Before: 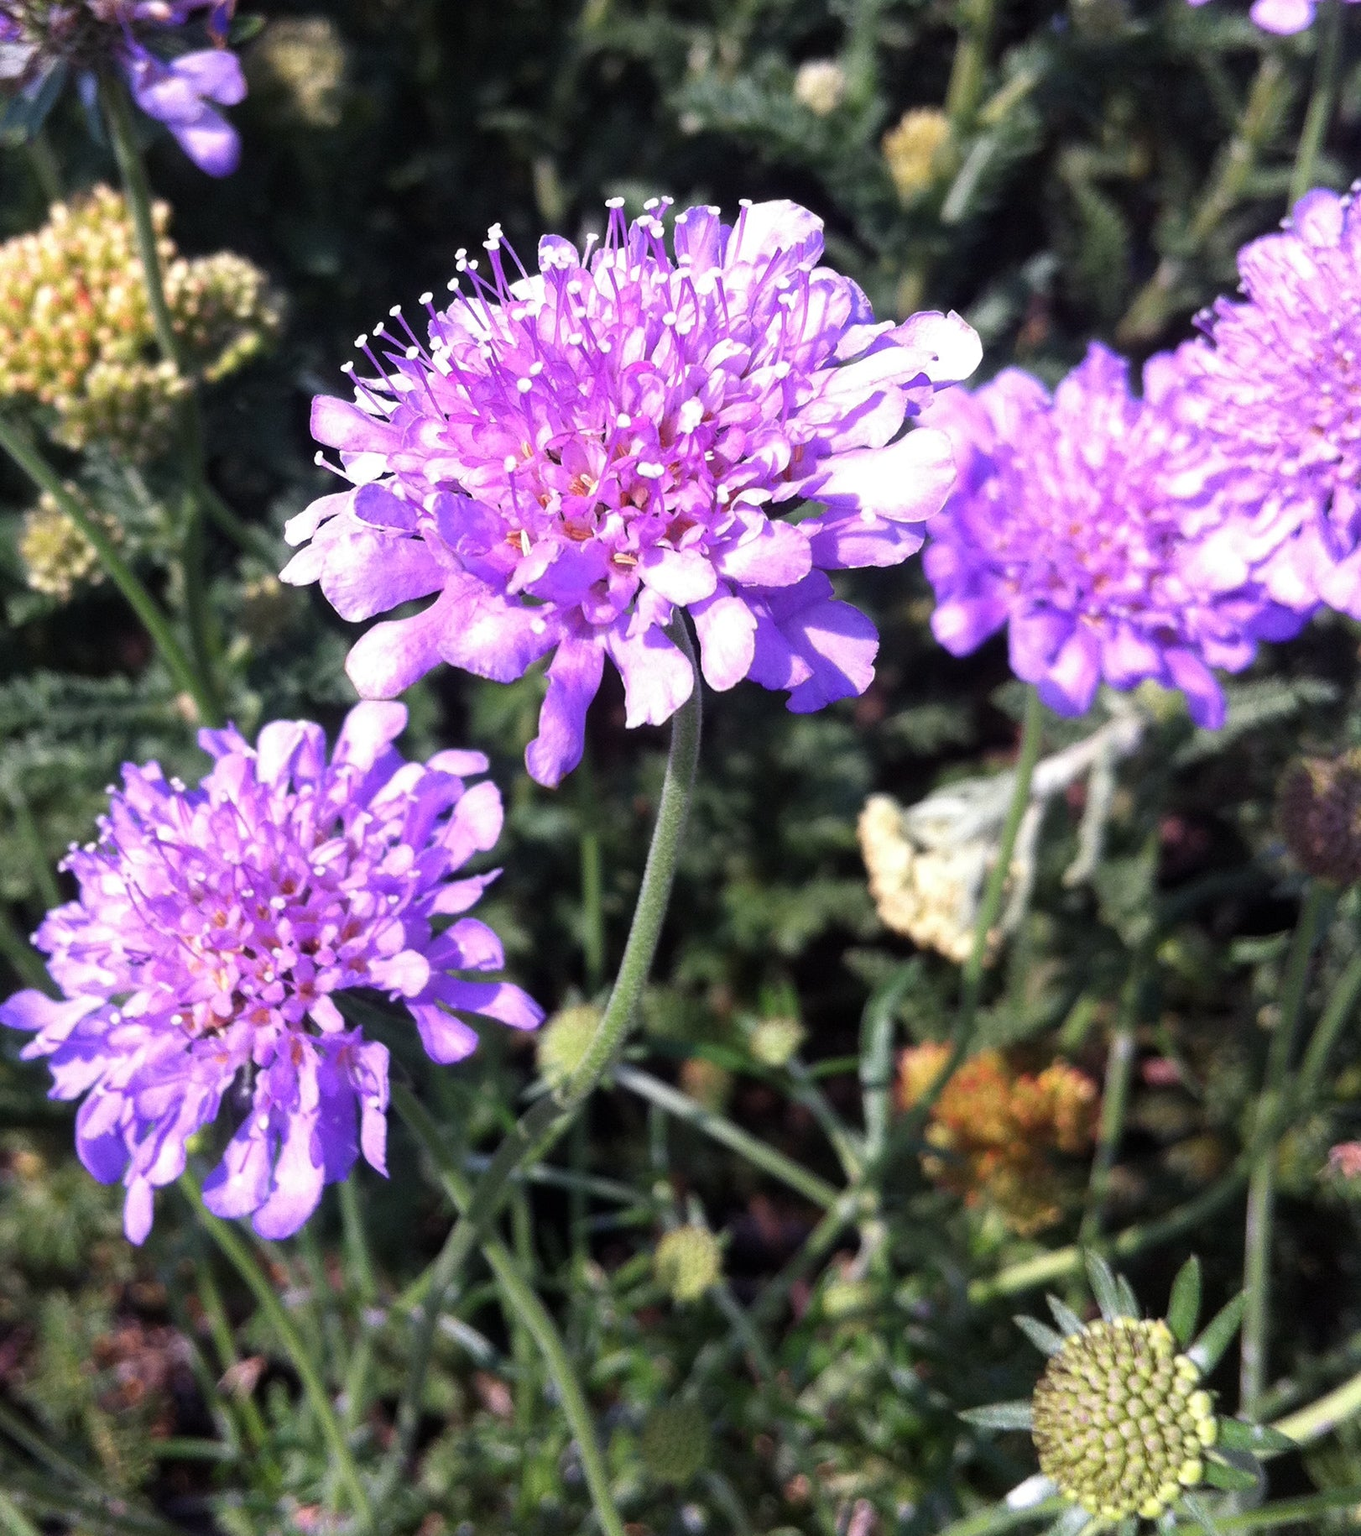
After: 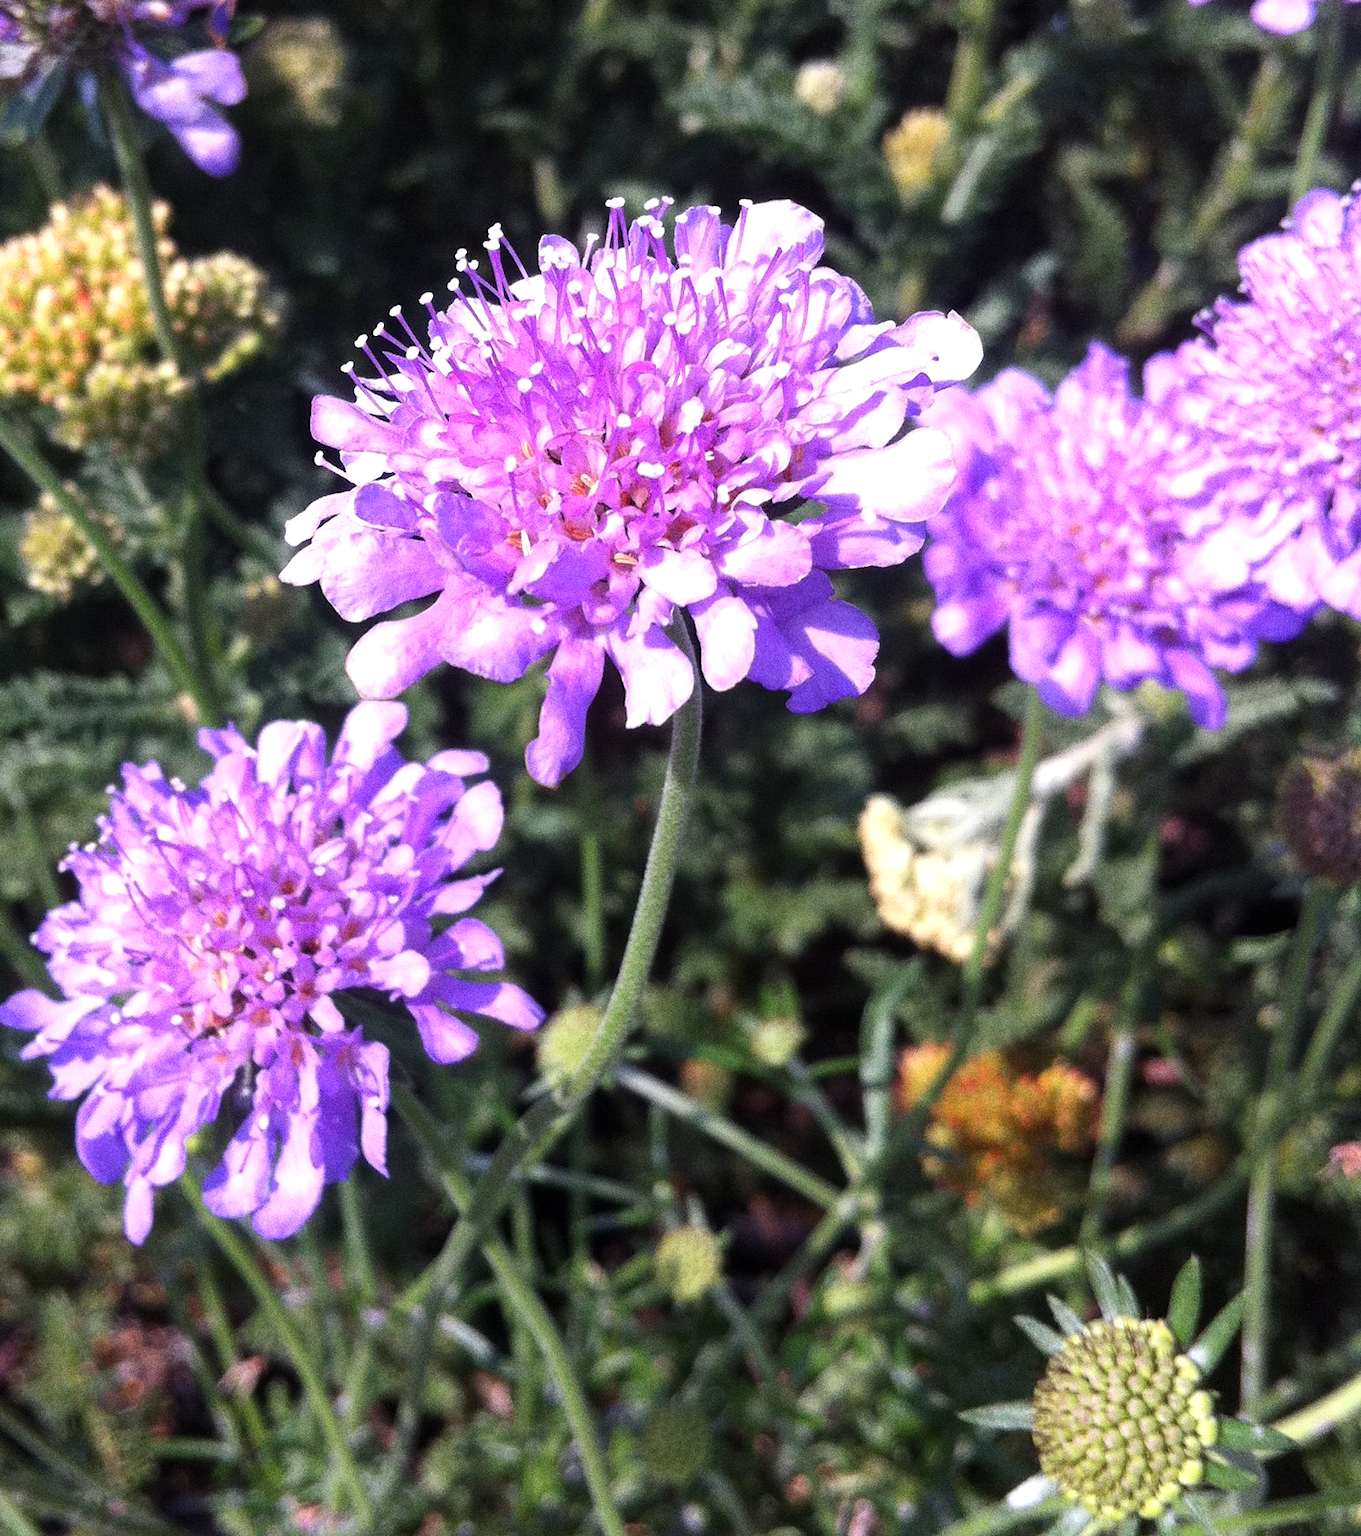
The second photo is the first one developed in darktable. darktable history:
exposure: exposure 0.127 EV, compensate highlight preservation false
color zones: curves: ch1 [(0, 0.525) (0.143, 0.556) (0.286, 0.52) (0.429, 0.5) (0.571, 0.5) (0.714, 0.5) (0.857, 0.503) (1, 0.525)]
grain: coarseness 0.09 ISO, strength 40%
